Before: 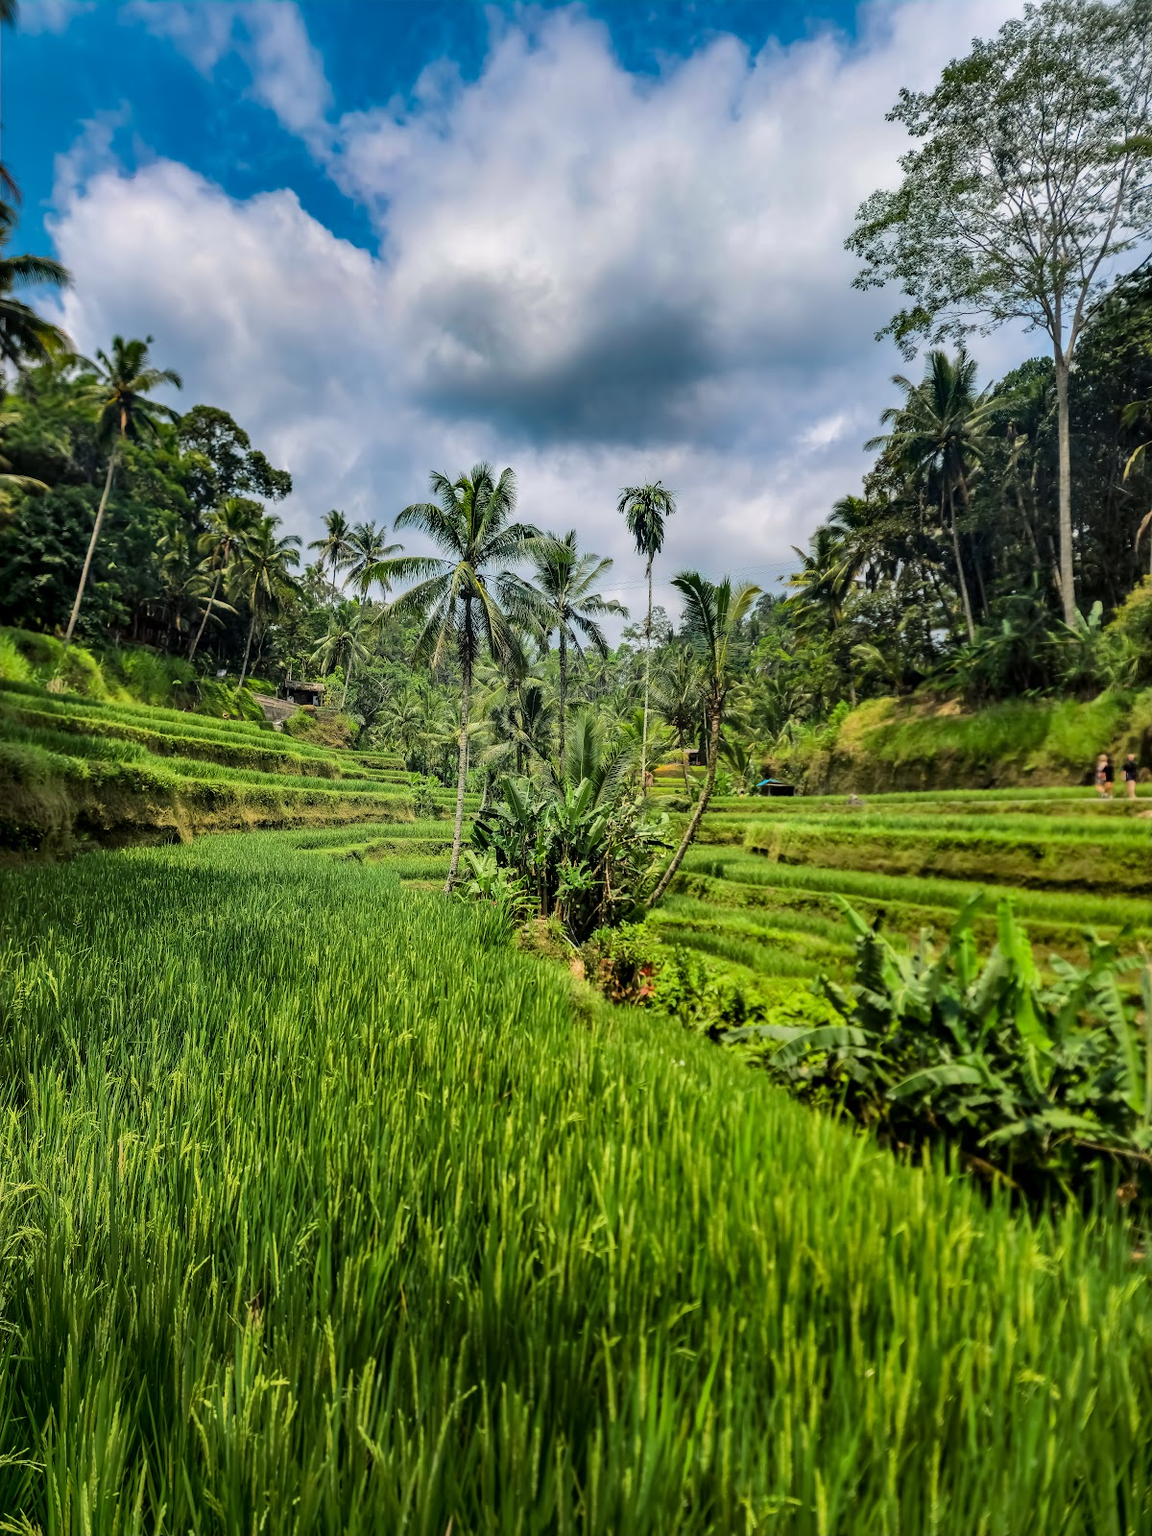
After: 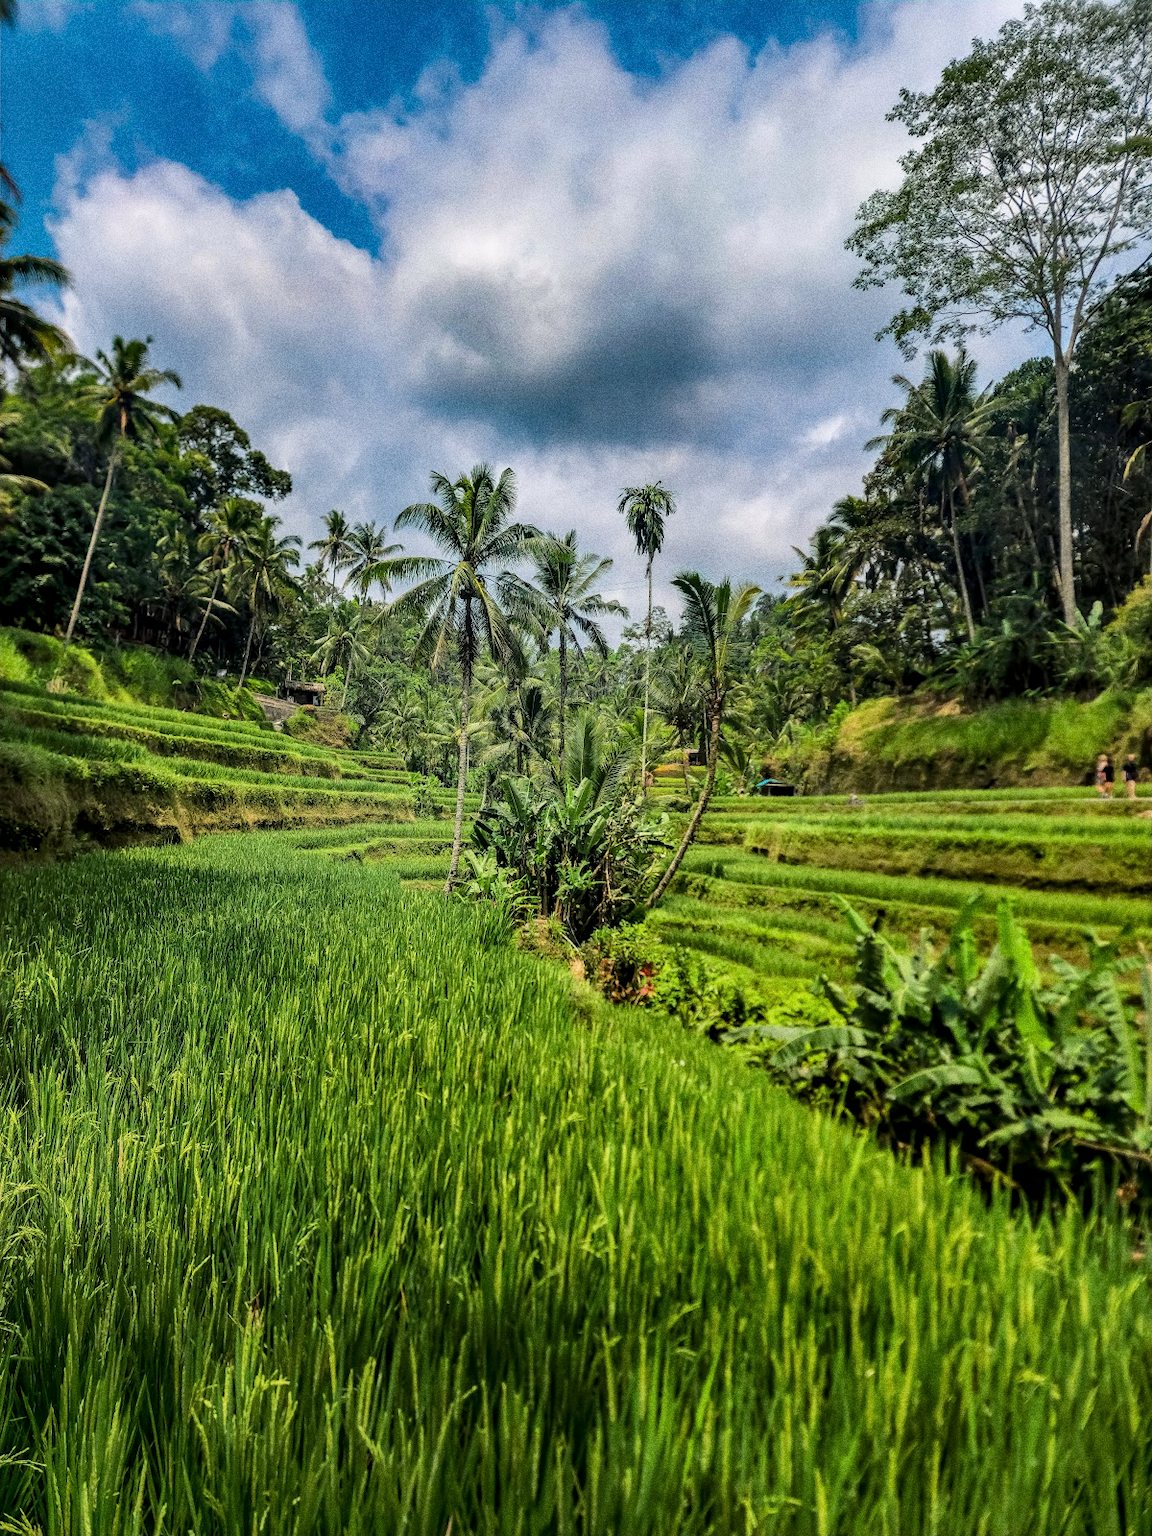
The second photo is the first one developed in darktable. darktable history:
grain: coarseness 0.09 ISO, strength 40%
local contrast: highlights 100%, shadows 100%, detail 120%, midtone range 0.2
